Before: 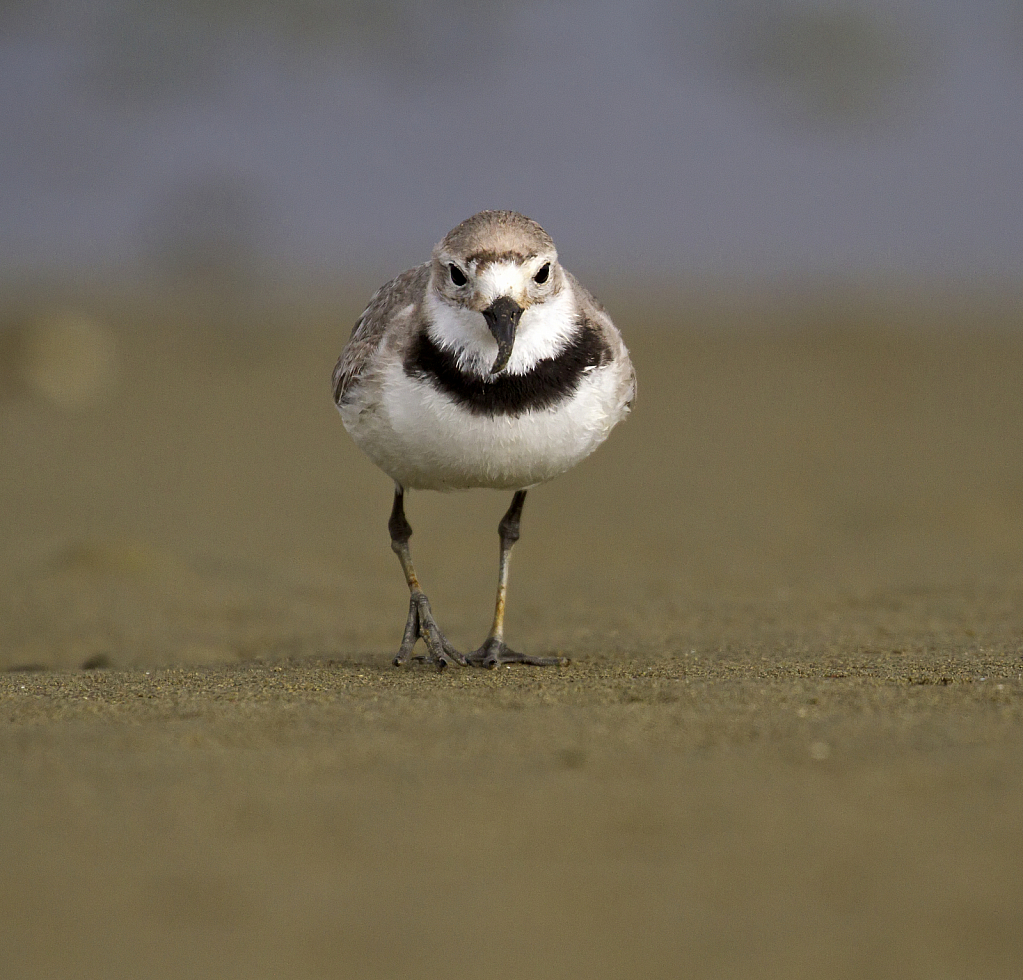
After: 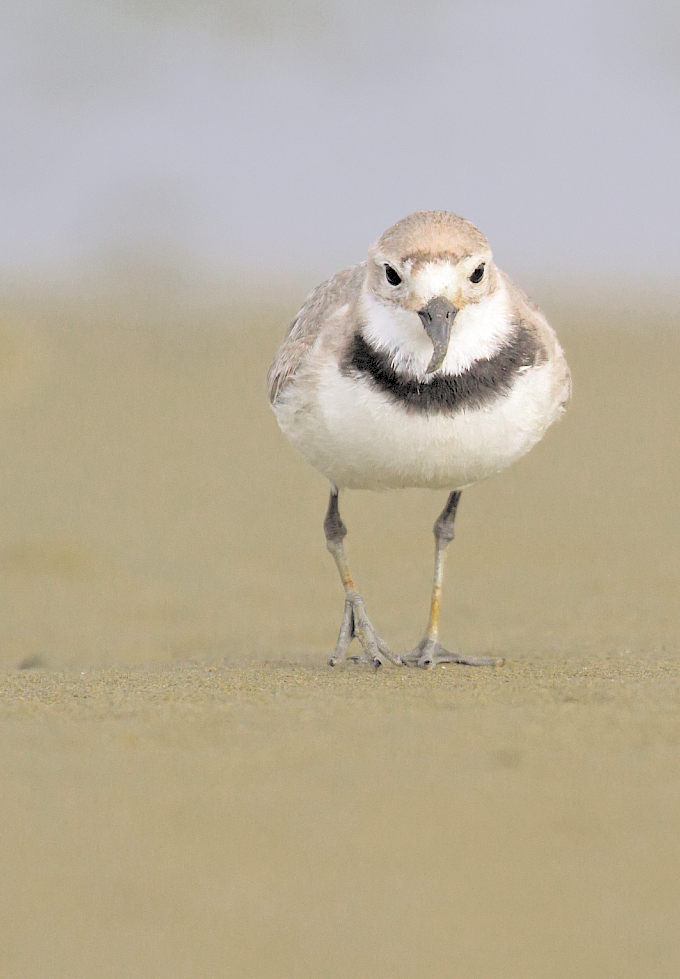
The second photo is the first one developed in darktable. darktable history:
crop and rotate: left 6.385%, right 27.112%
contrast brightness saturation: brightness 0.987
color zones: curves: ch0 [(0, 0.48) (0.209, 0.398) (0.305, 0.332) (0.429, 0.493) (0.571, 0.5) (0.714, 0.5) (0.857, 0.5) (1, 0.48)]; ch1 [(0, 0.633) (0.143, 0.586) (0.286, 0.489) (0.429, 0.448) (0.571, 0.31) (0.714, 0.335) (0.857, 0.492) (1, 0.633)]; ch2 [(0, 0.448) (0.143, 0.498) (0.286, 0.5) (0.429, 0.5) (0.571, 0.5) (0.714, 0.5) (0.857, 0.5) (1, 0.448)]
